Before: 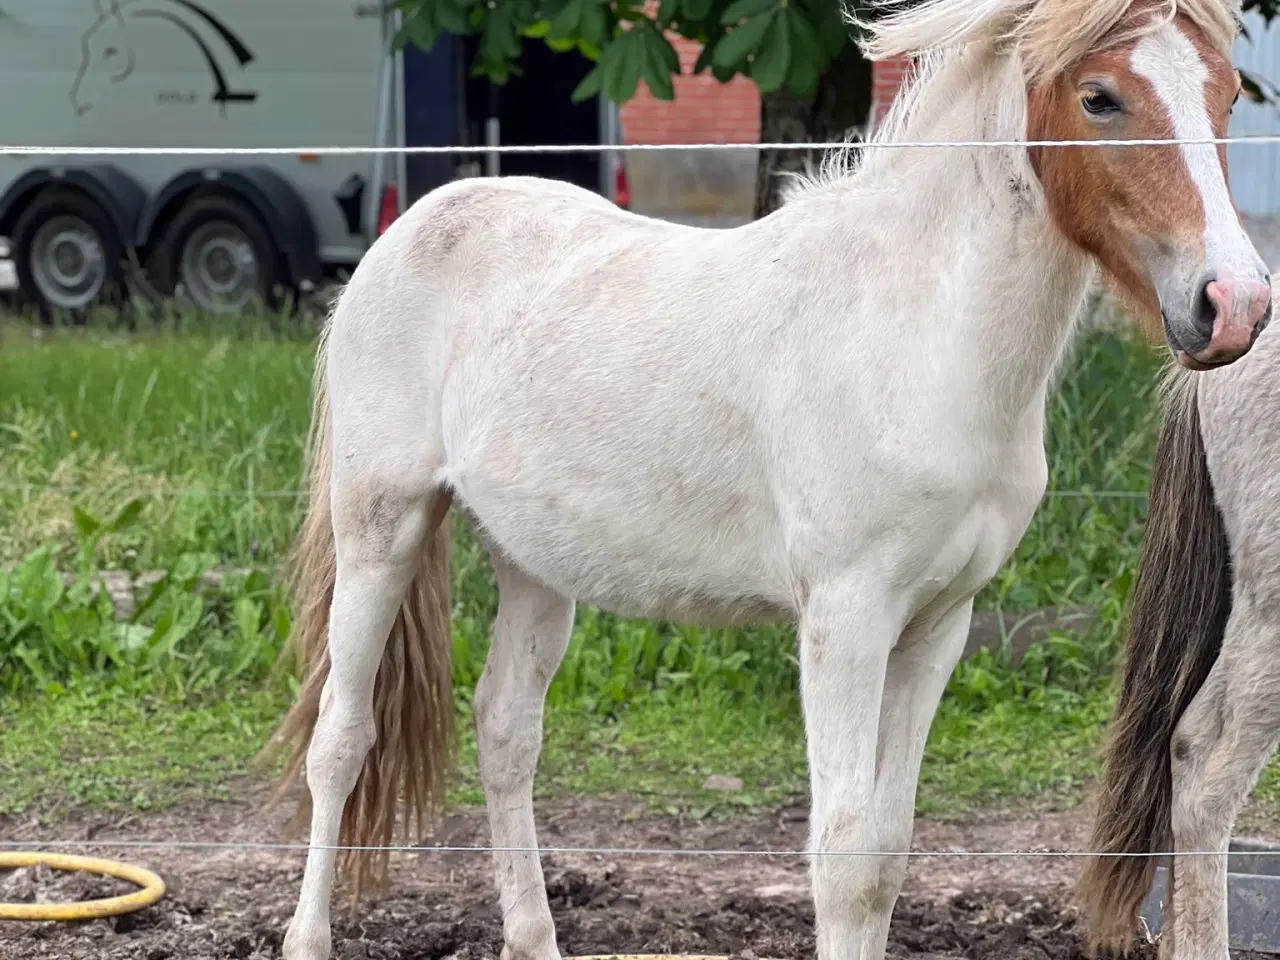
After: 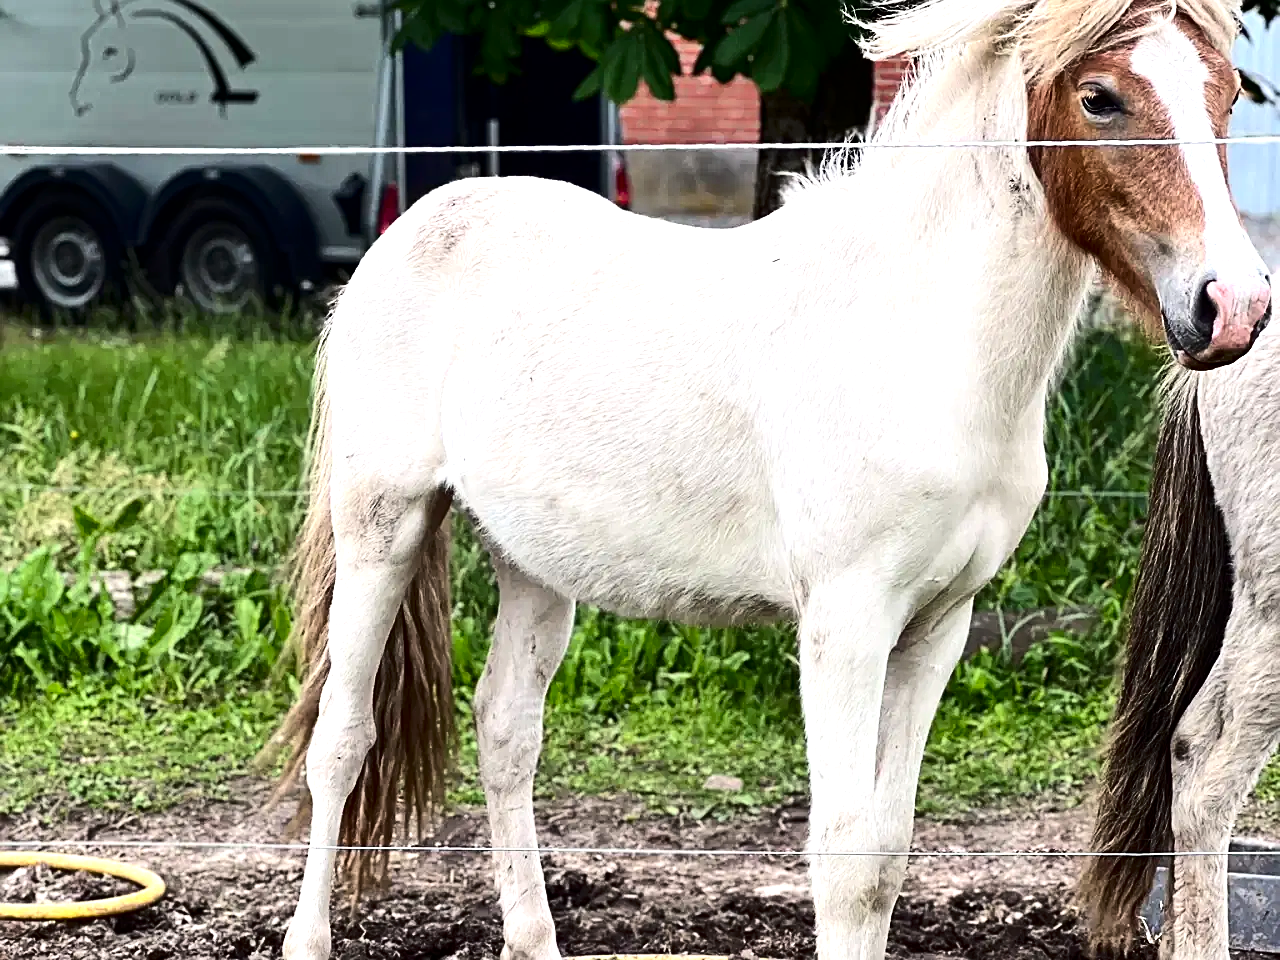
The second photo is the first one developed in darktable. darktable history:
color zones: curves: ch1 [(0, 0.469) (0.001, 0.469) (0.12, 0.446) (0.248, 0.469) (0.5, 0.5) (0.748, 0.5) (0.999, 0.469) (1, 0.469)]
contrast brightness saturation: contrast 0.21, brightness -0.11, saturation 0.21
sharpen: on, module defaults
tone equalizer: -8 EV -0.75 EV, -7 EV -0.7 EV, -6 EV -0.6 EV, -5 EV -0.4 EV, -3 EV 0.4 EV, -2 EV 0.6 EV, -1 EV 0.7 EV, +0 EV 0.75 EV, edges refinement/feathering 500, mask exposure compensation -1.57 EV, preserve details no
